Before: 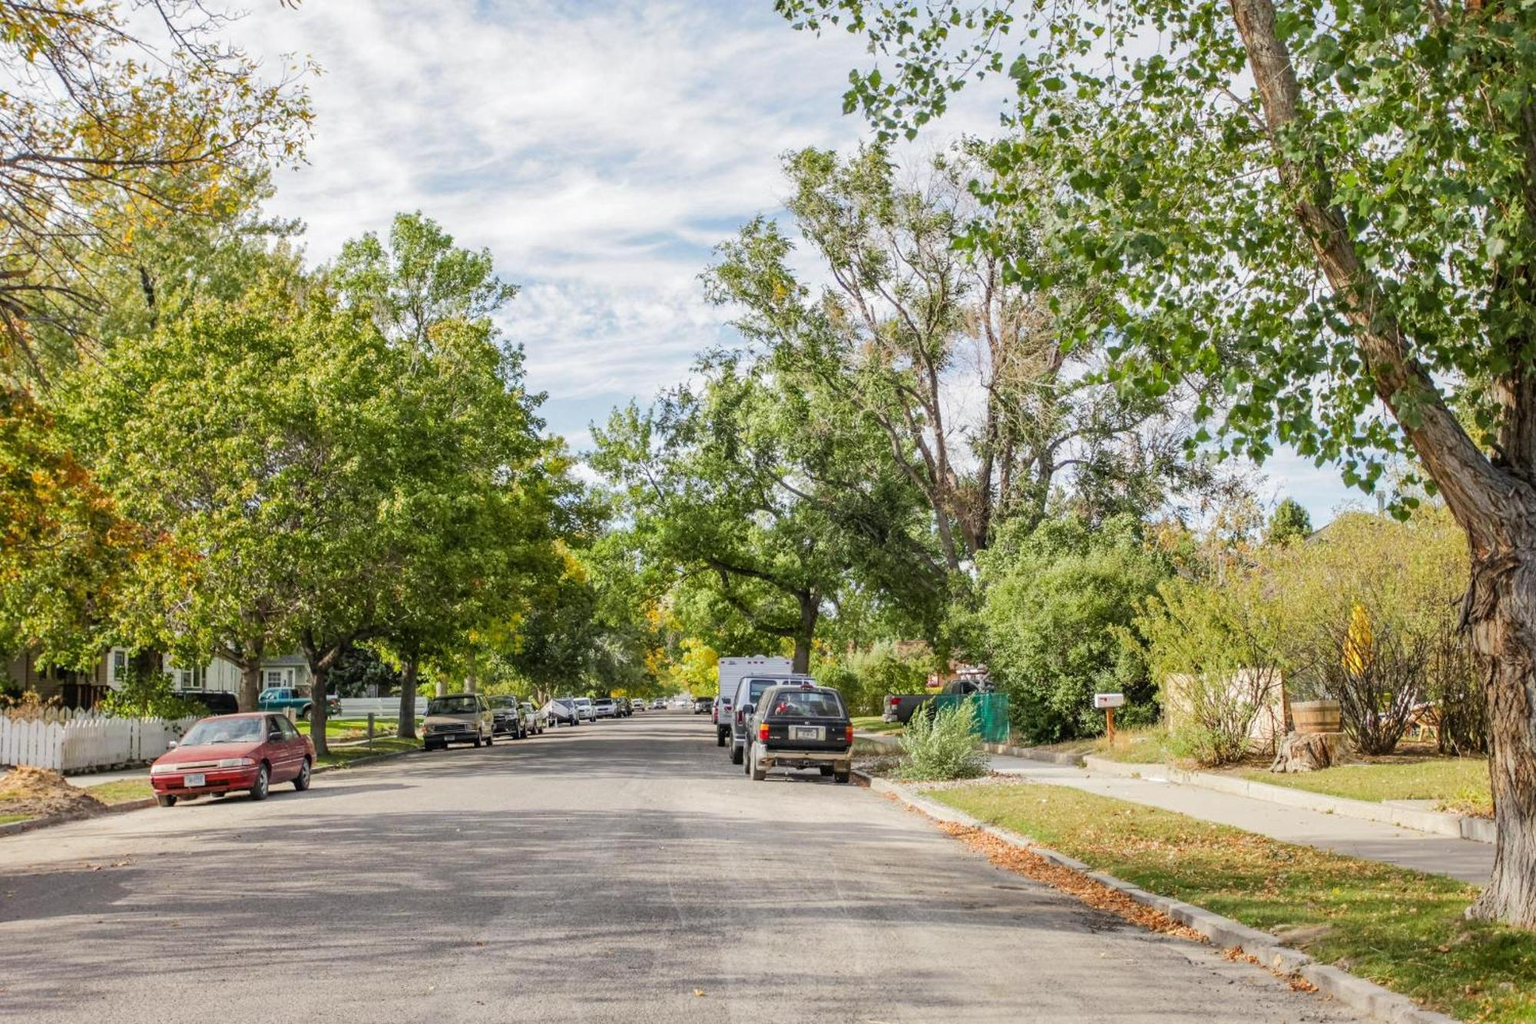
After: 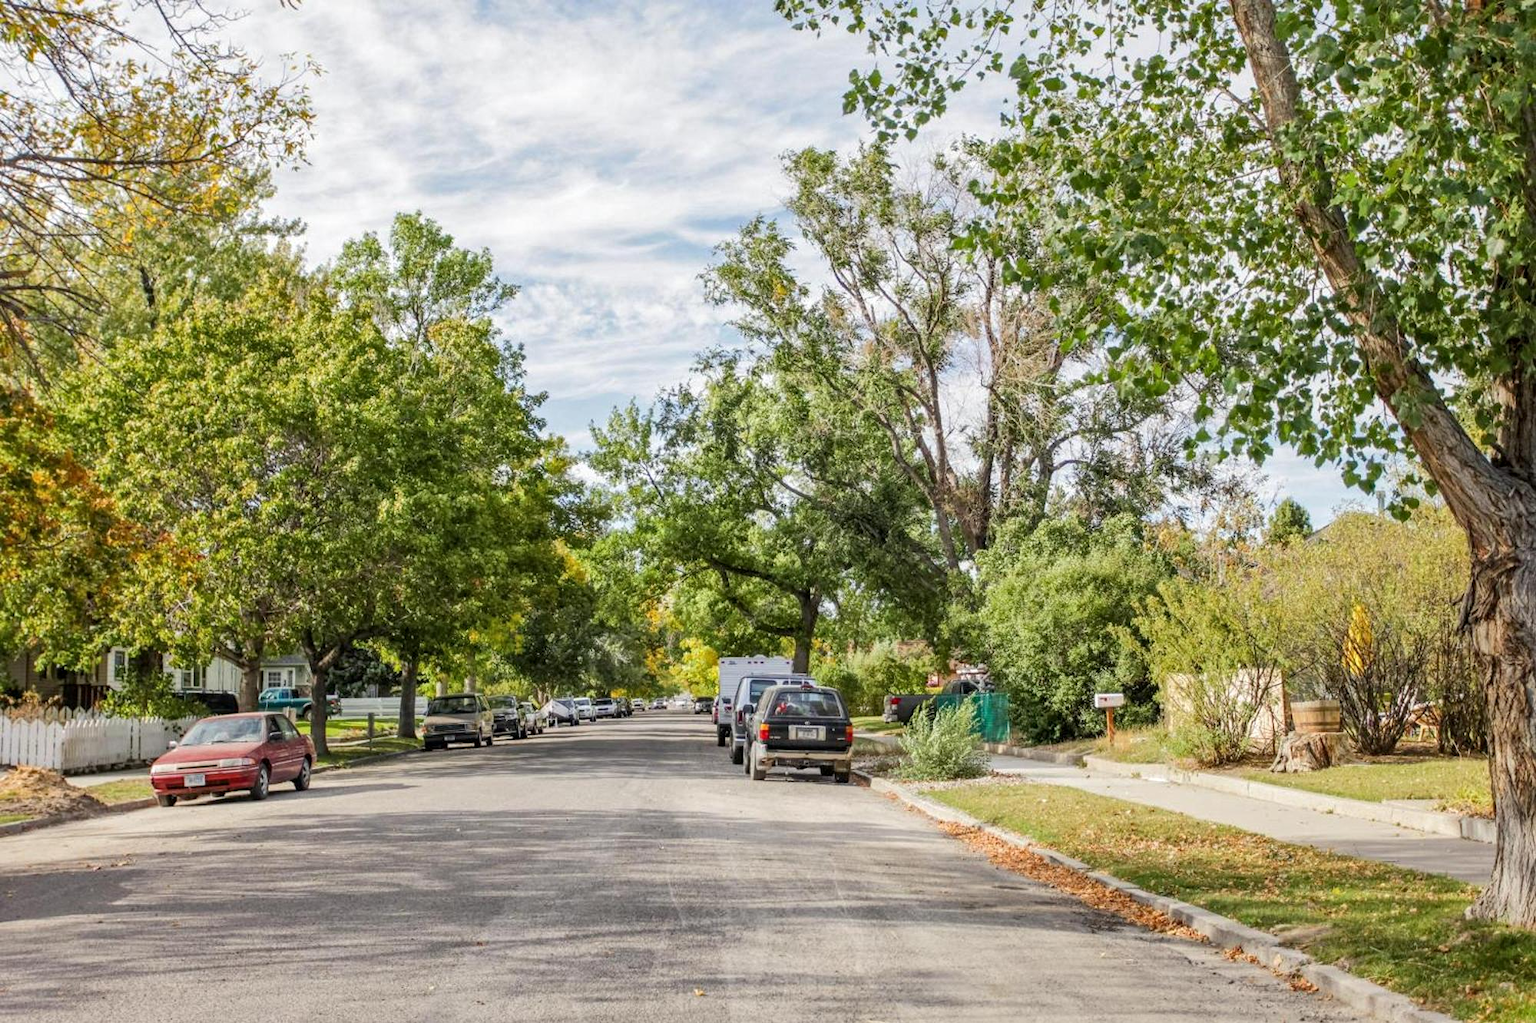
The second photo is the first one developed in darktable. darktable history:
local contrast: mode bilateral grid, contrast 28, coarseness 16, detail 116%, midtone range 0.2
